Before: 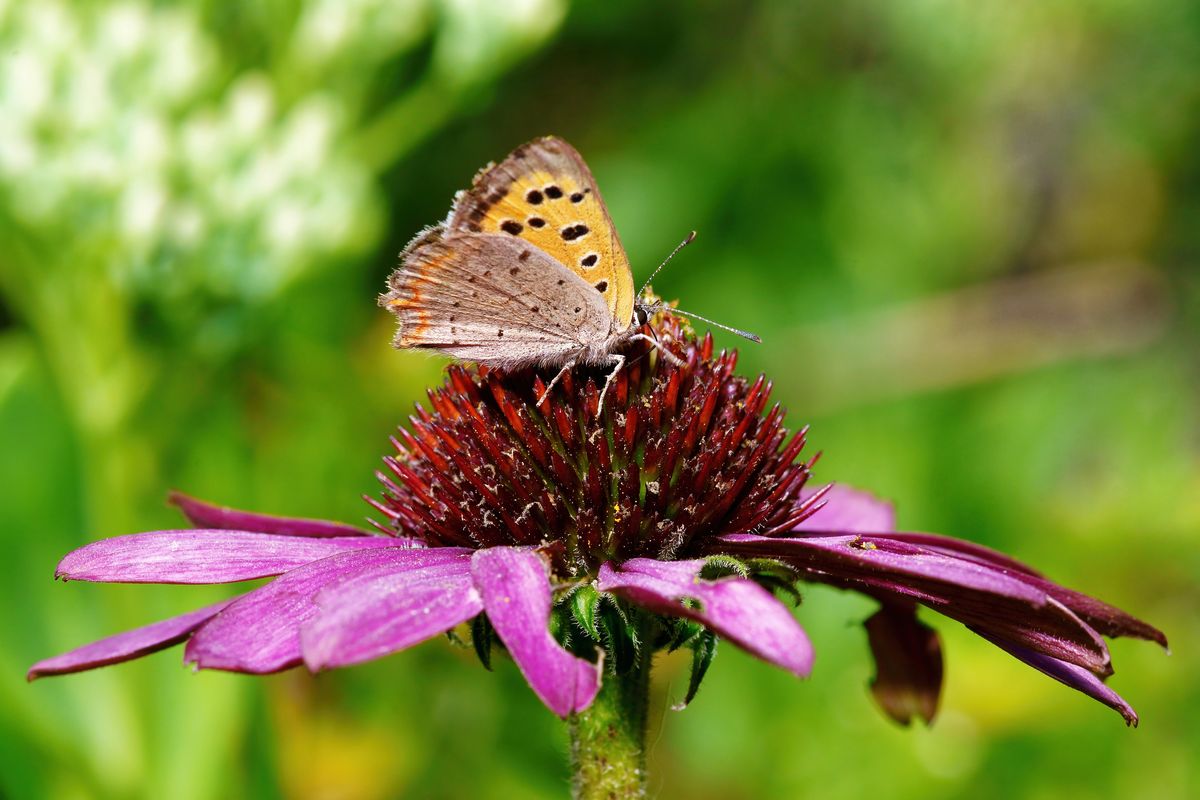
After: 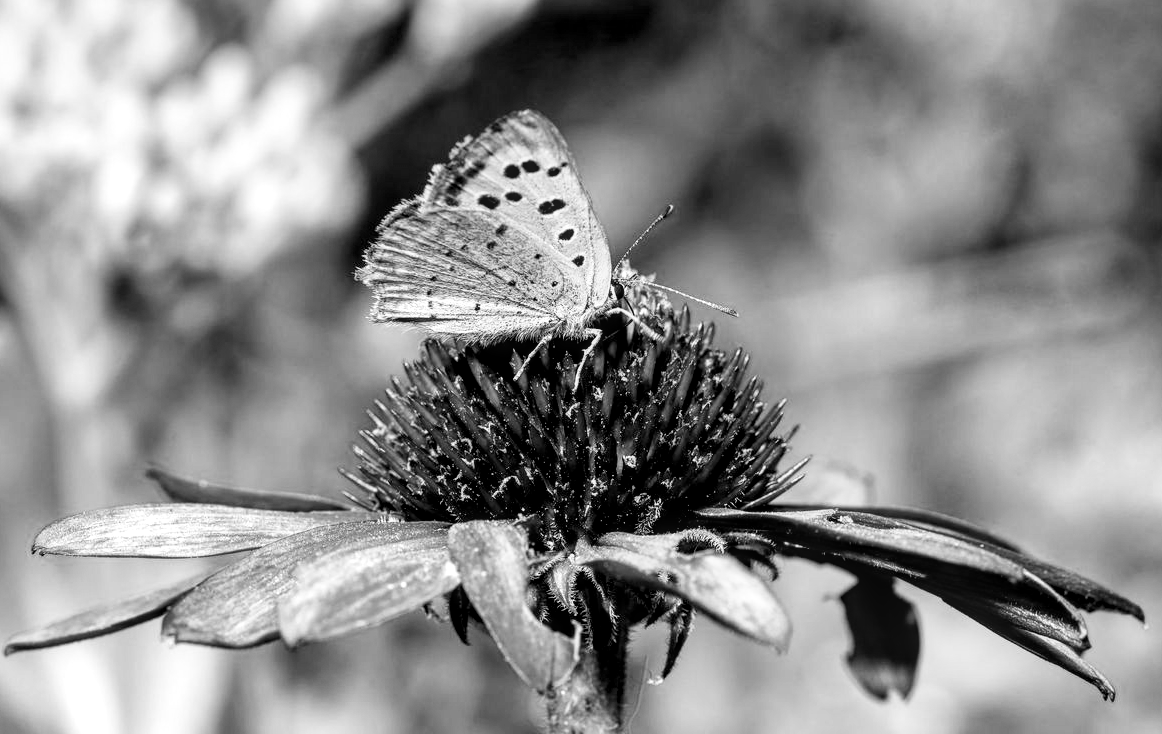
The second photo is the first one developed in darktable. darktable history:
filmic rgb: middle gray luminance 10%, black relative exposure -8.61 EV, white relative exposure 3.3 EV, threshold 6 EV, target black luminance 0%, hardness 5.2, latitude 44.69%, contrast 1.302, highlights saturation mix 5%, shadows ↔ highlights balance 24.64%, add noise in highlights 0, preserve chrominance no, color science v3 (2019), use custom middle-gray values true, iterations of high-quality reconstruction 0, contrast in highlights soft, enable highlight reconstruction true
crop: left 1.964%, top 3.251%, right 1.122%, bottom 4.933%
graduated density: hue 238.83°, saturation 50%
monochrome: on, module defaults
shadows and highlights: shadows 29.32, highlights -29.32, low approximation 0.01, soften with gaussian
local contrast: highlights 61%, detail 143%, midtone range 0.428
